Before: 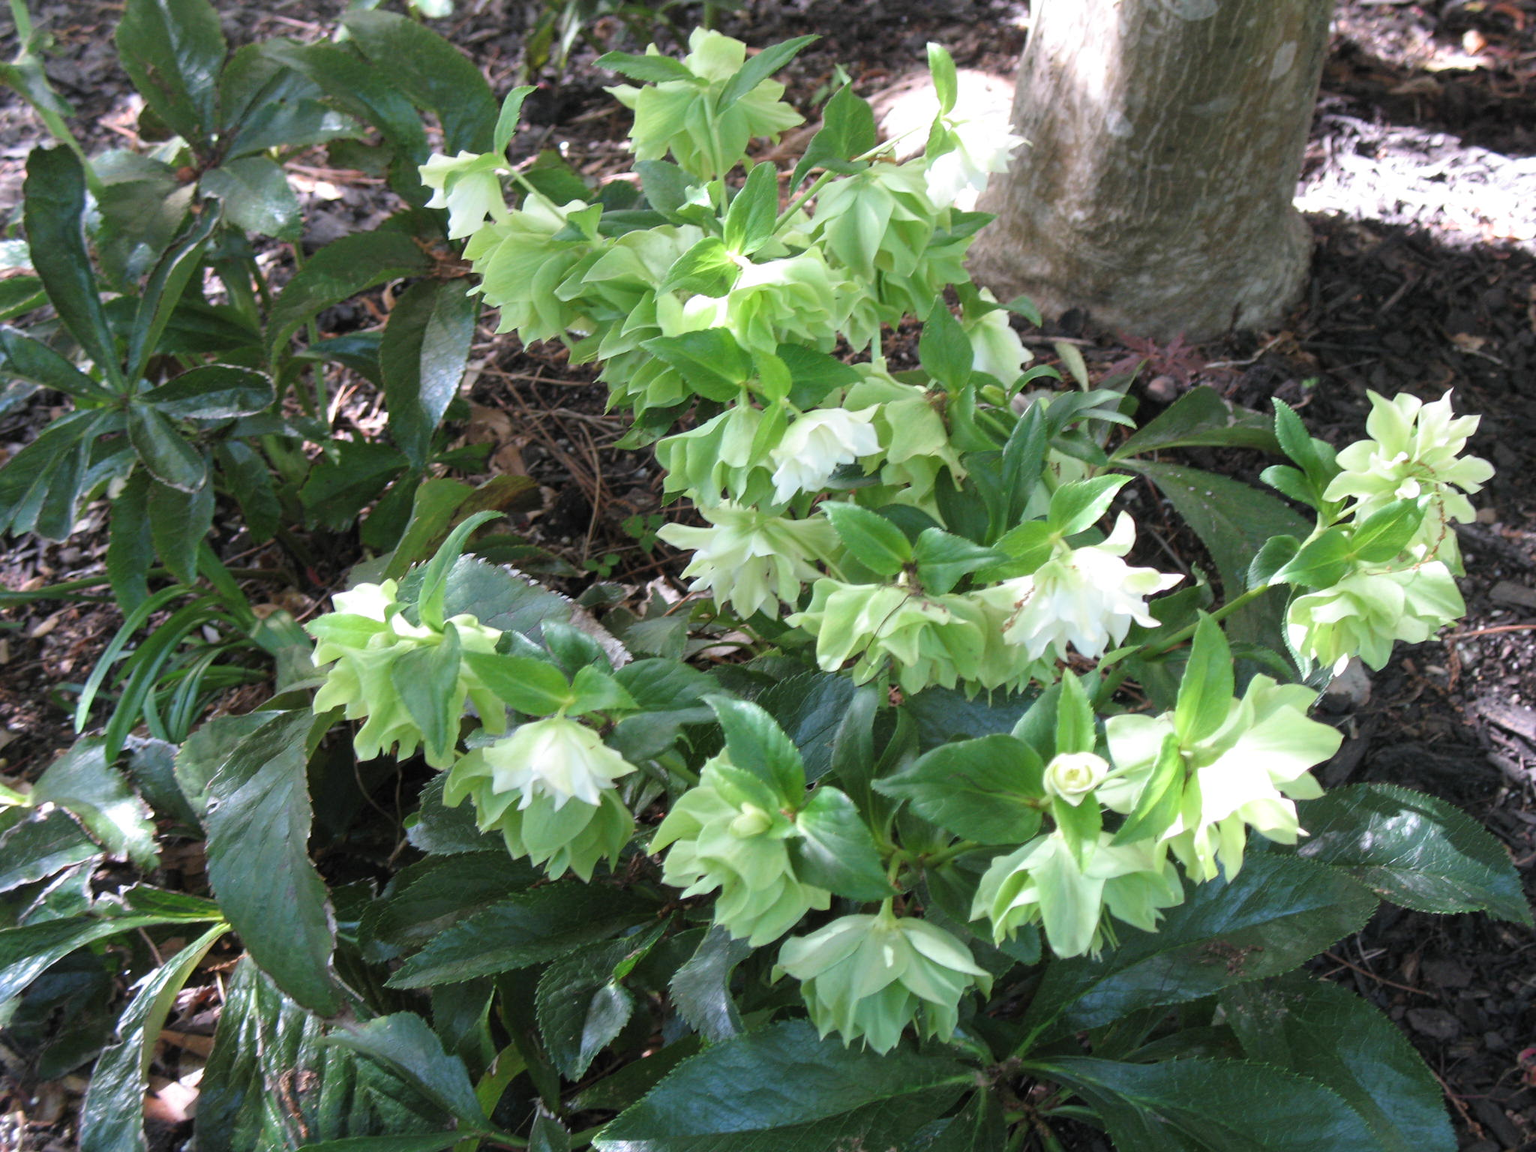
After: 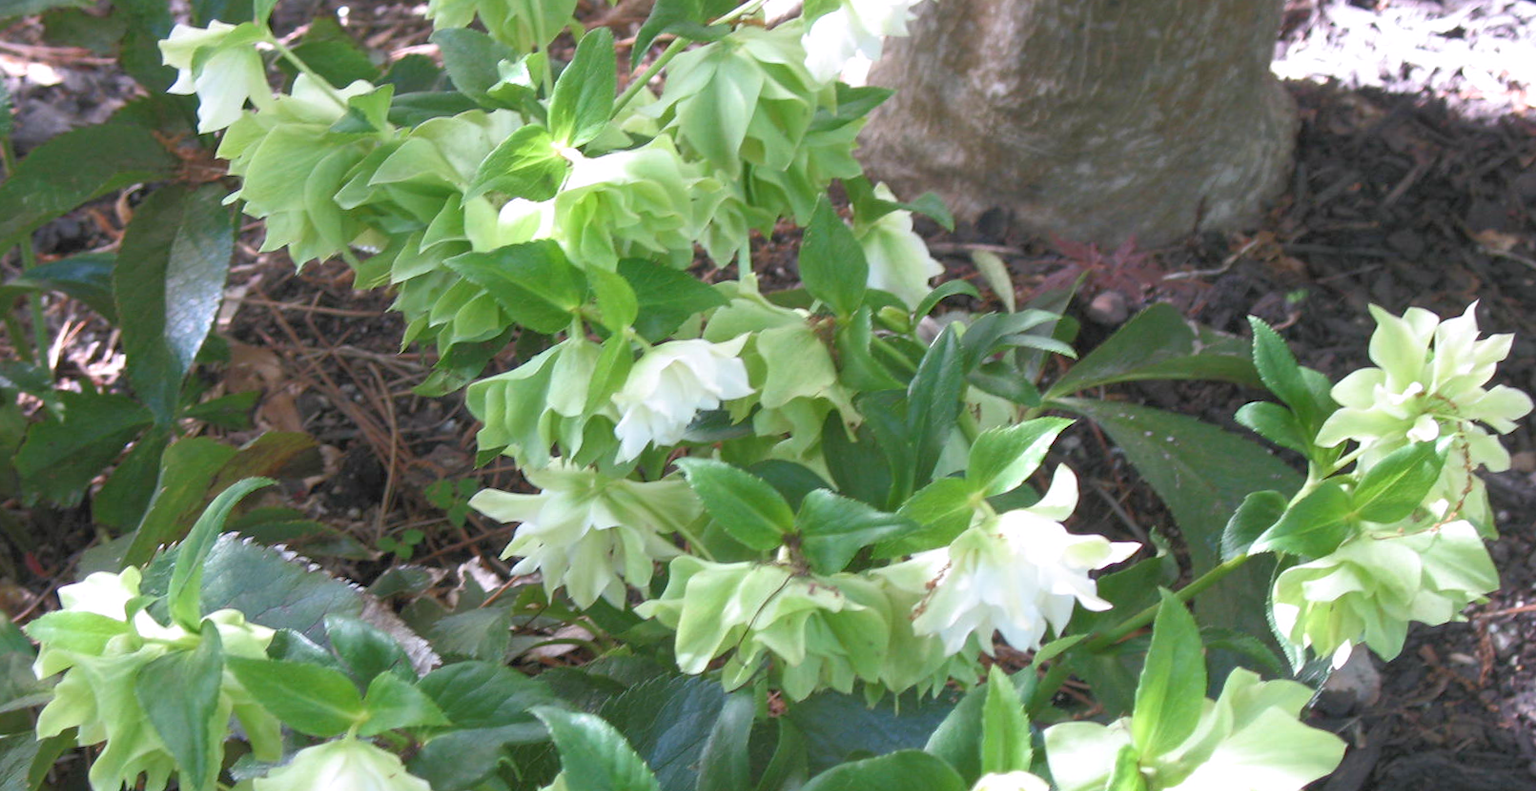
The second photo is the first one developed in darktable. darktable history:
rgb curve: curves: ch0 [(0, 0) (0.072, 0.166) (0.217, 0.293) (0.414, 0.42) (1, 1)], compensate middle gray true, preserve colors basic power
white balance: red 1.009, blue 1.027
rotate and perspective: rotation -1°, crop left 0.011, crop right 0.989, crop top 0.025, crop bottom 0.975
crop: left 18.38%, top 11.092%, right 2.134%, bottom 33.217%
